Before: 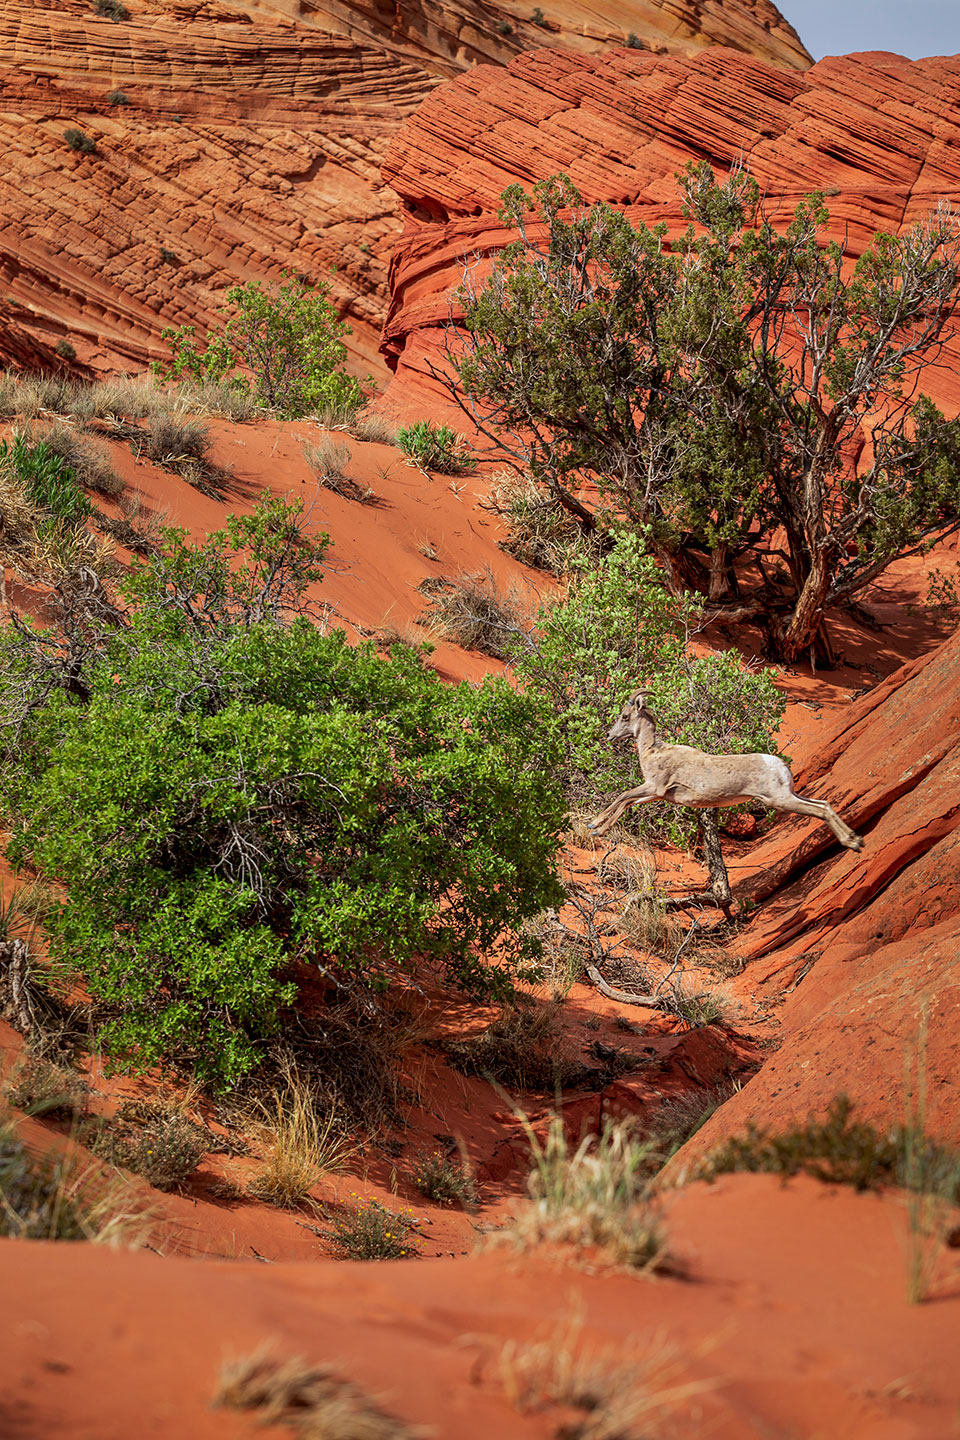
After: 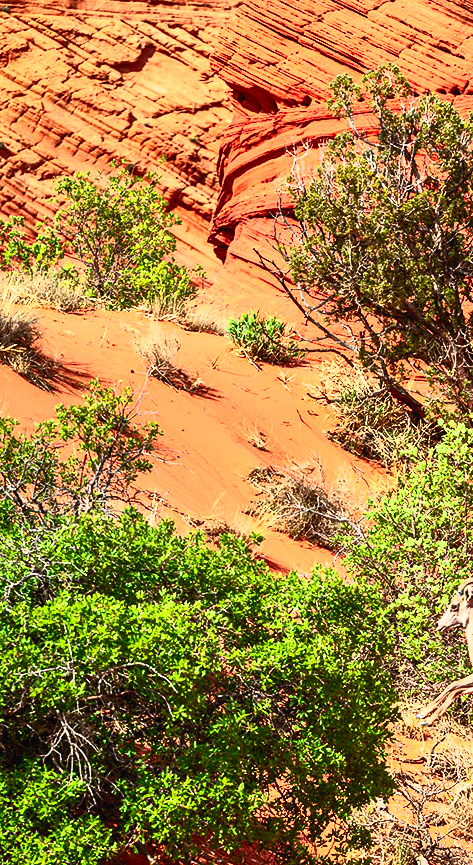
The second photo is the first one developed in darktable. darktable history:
contrast brightness saturation: contrast 0.83, brightness 0.59, saturation 0.59
crop: left 17.835%, top 7.675%, right 32.881%, bottom 32.213%
